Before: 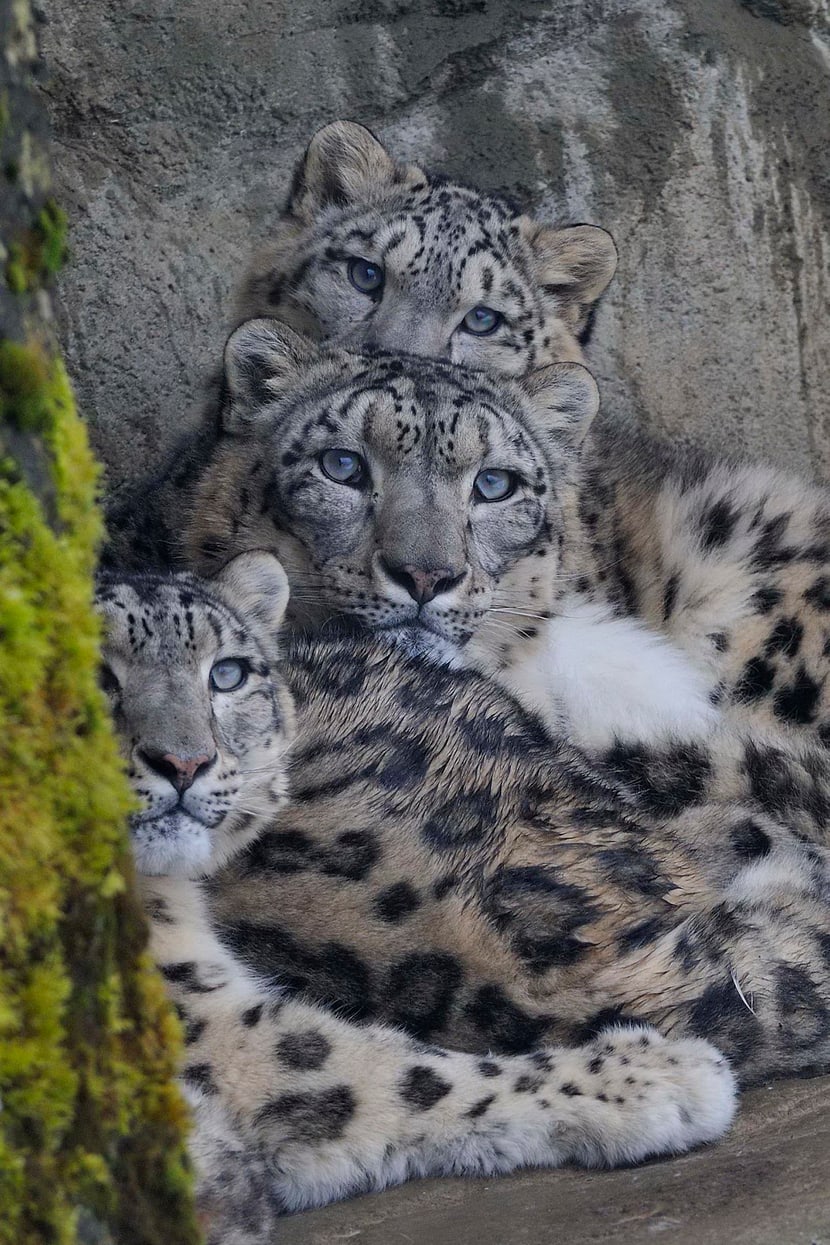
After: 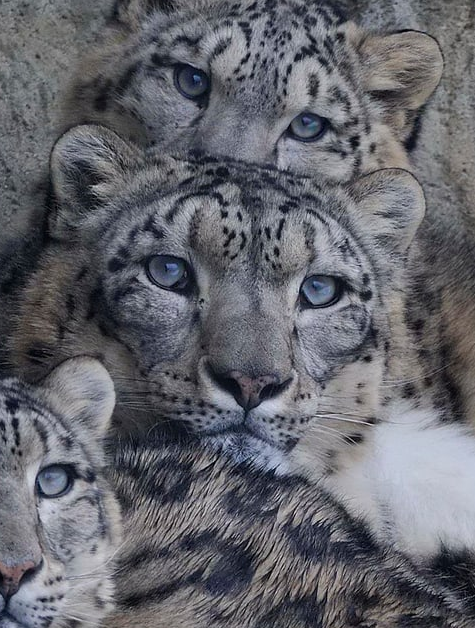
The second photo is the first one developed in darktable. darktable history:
crop: left 20.99%, top 15.652%, right 21.672%, bottom 33.895%
